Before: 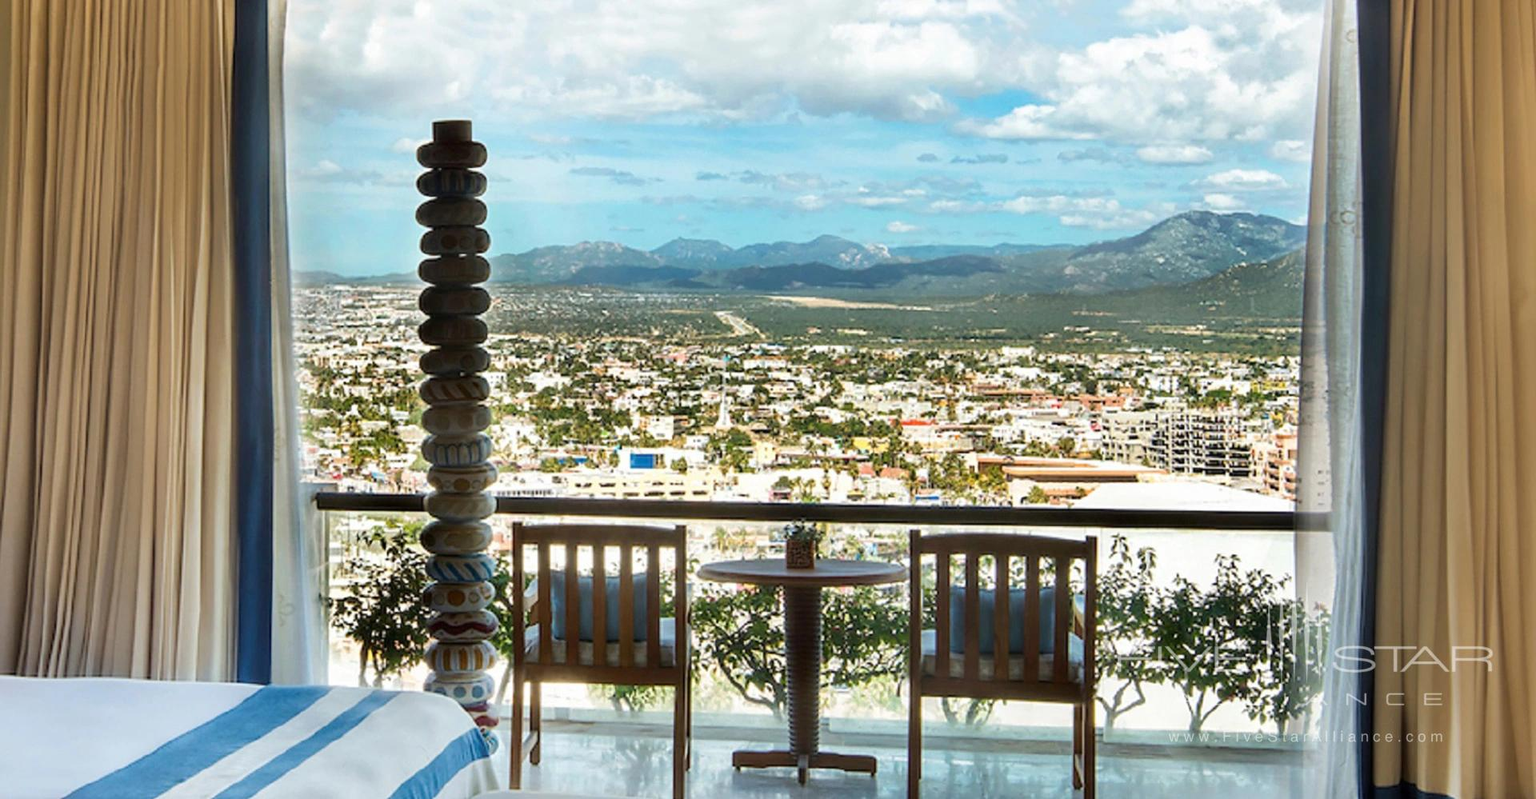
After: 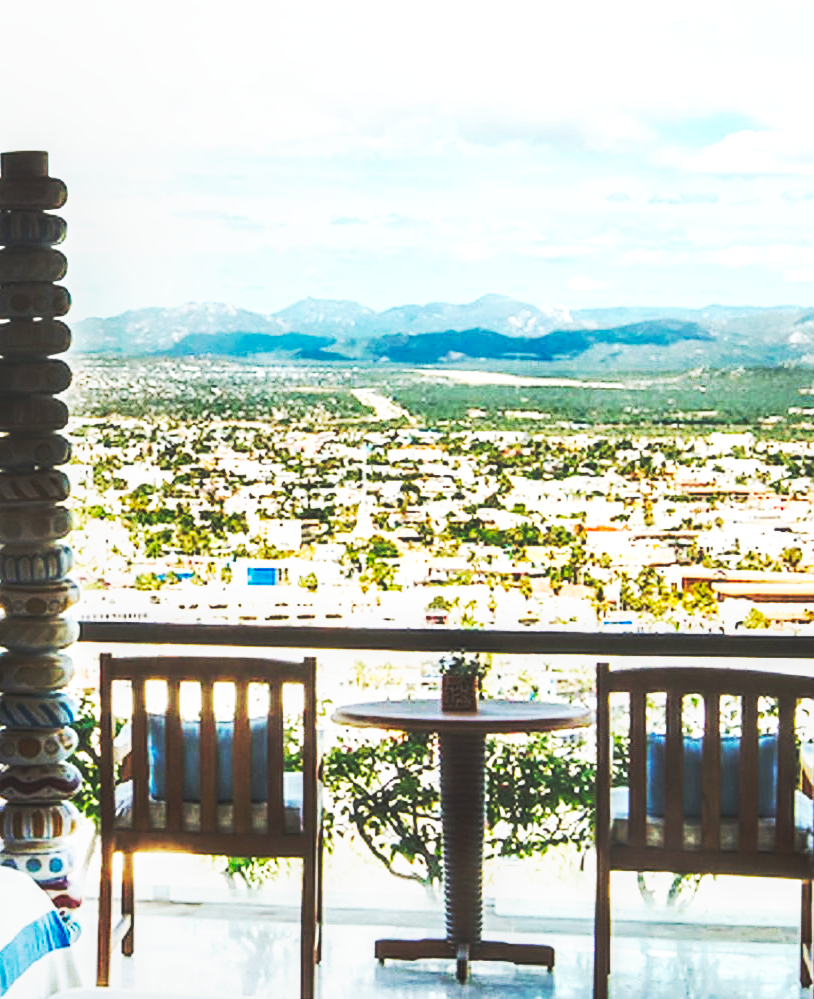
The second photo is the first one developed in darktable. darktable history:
tone equalizer: on, module defaults
base curve: curves: ch0 [(0, 0.015) (0.085, 0.116) (0.134, 0.298) (0.19, 0.545) (0.296, 0.764) (0.599, 0.982) (1, 1)], preserve colors none
local contrast: on, module defaults
crop: left 28.199%, right 29.369%
